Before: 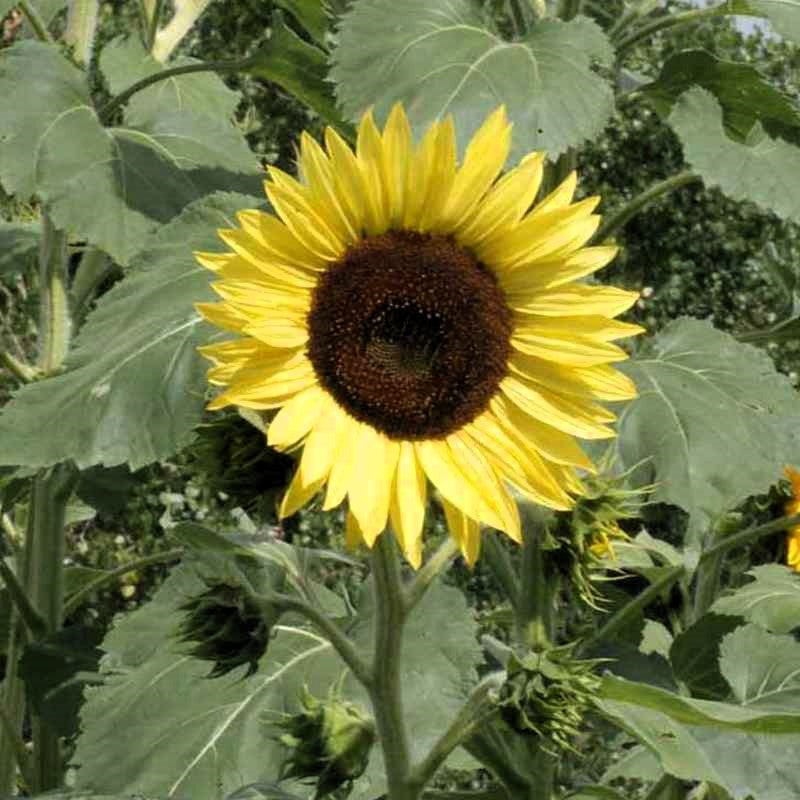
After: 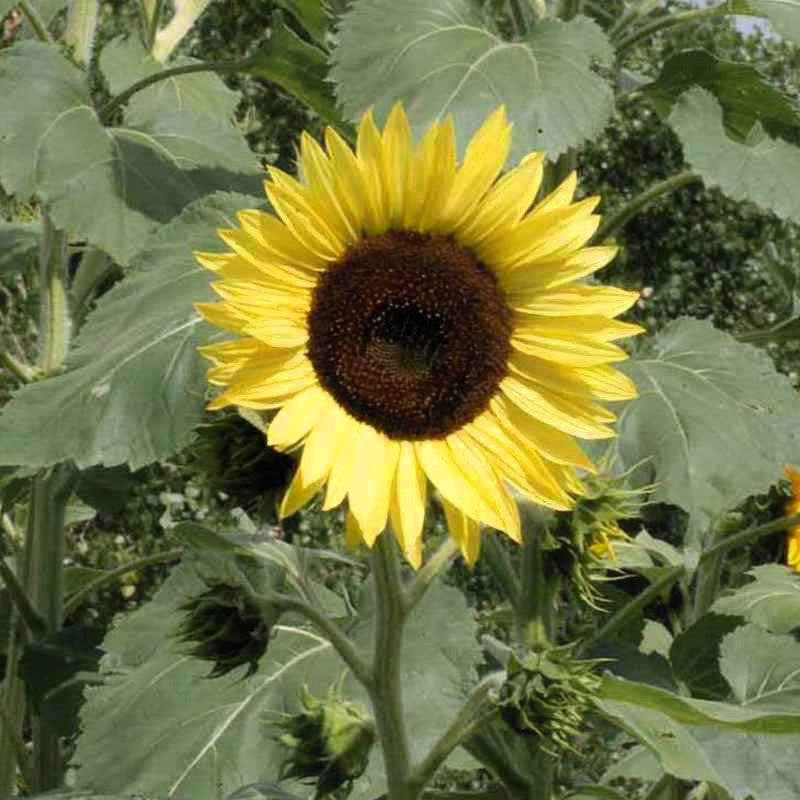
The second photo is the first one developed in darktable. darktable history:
contrast equalizer: y [[0.5, 0.488, 0.462, 0.461, 0.491, 0.5], [0.5 ×6], [0.5 ×6], [0 ×6], [0 ×6]]
white balance: red 1.009, blue 1.027
